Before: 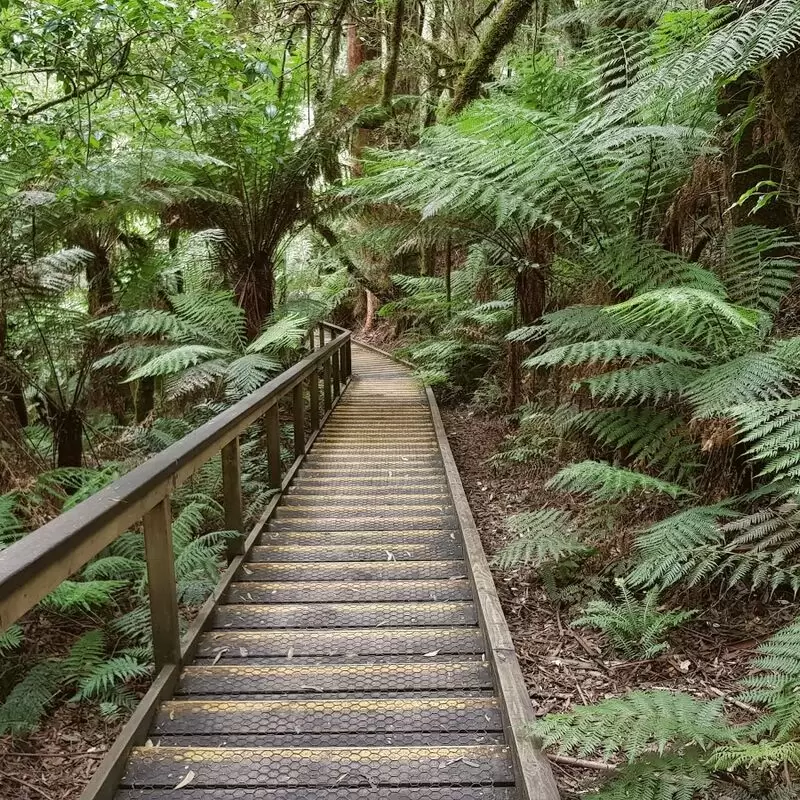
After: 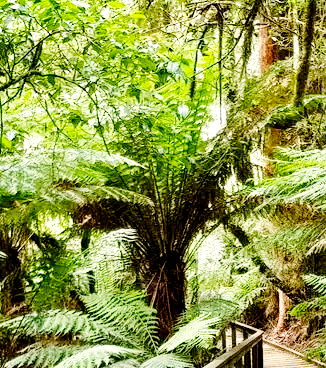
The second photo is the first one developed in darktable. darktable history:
crop and rotate: left 11.057%, top 0.05%, right 48.155%, bottom 53.924%
base curve: curves: ch0 [(0, 0) (0.036, 0.025) (0.121, 0.166) (0.206, 0.329) (0.605, 0.79) (1, 1)], preserve colors none
exposure: black level correction 0.012, exposure 0.691 EV, compensate exposure bias true, compensate highlight preservation false
color balance rgb: highlights gain › chroma 1.003%, highlights gain › hue 68.65°, perceptual saturation grading › global saturation 25.14%, global vibrance 2.742%
contrast brightness saturation: saturation -0.066
